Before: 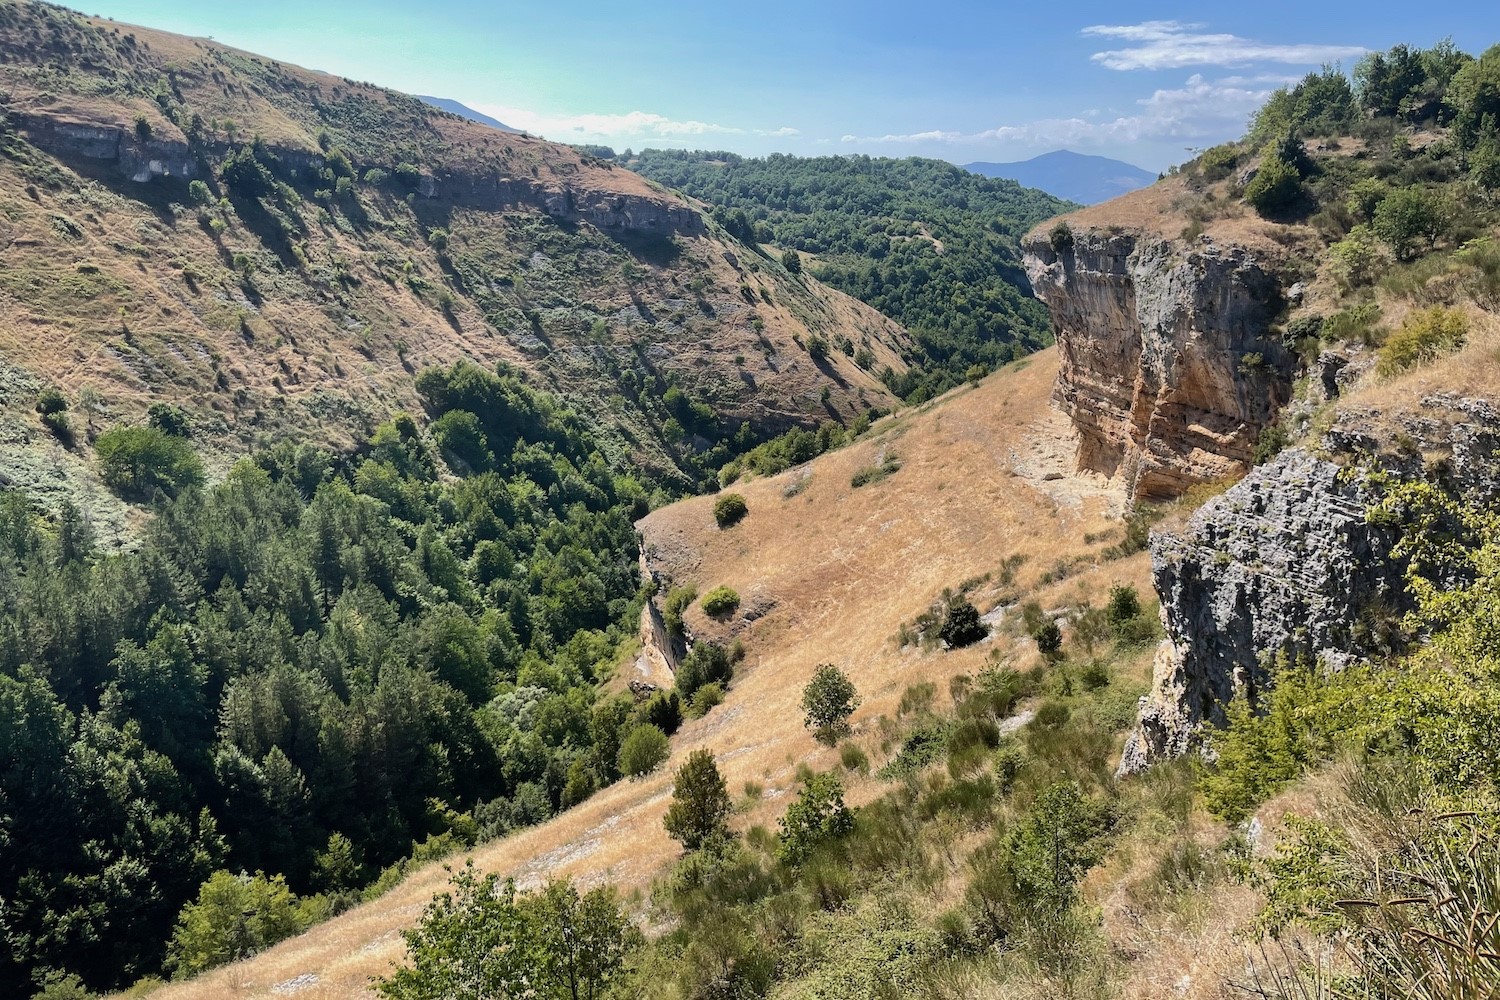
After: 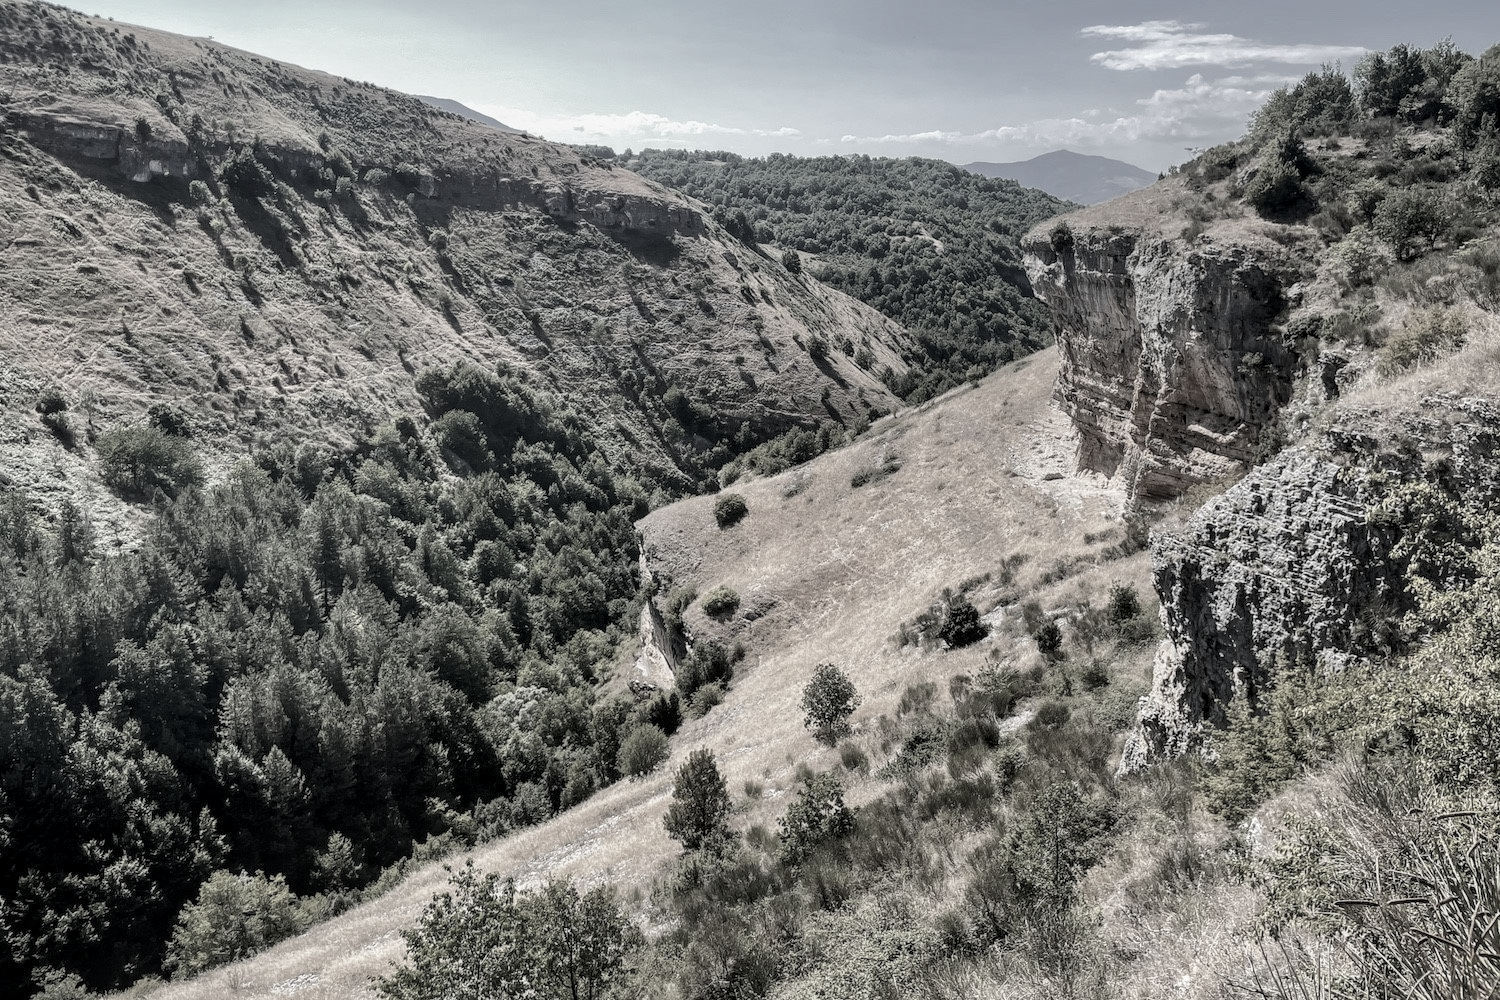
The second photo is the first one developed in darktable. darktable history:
local contrast: detail 130%
color correction: saturation 0.2
